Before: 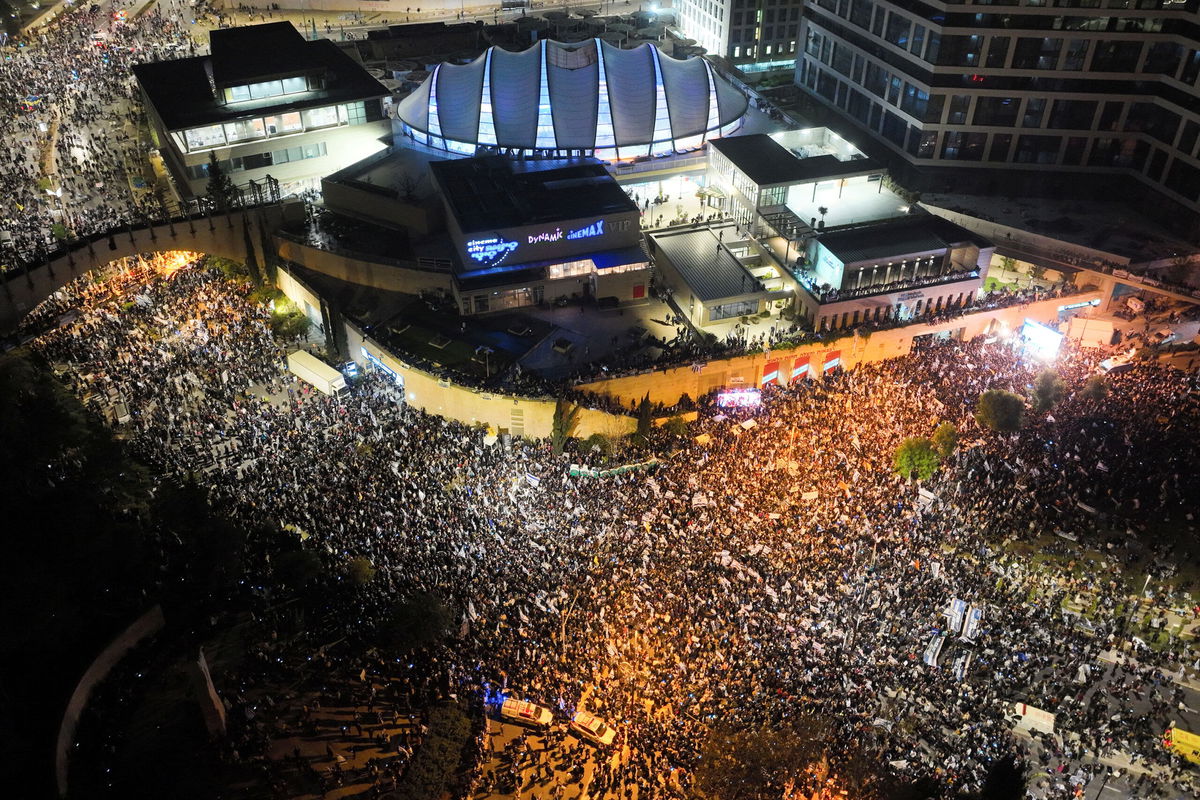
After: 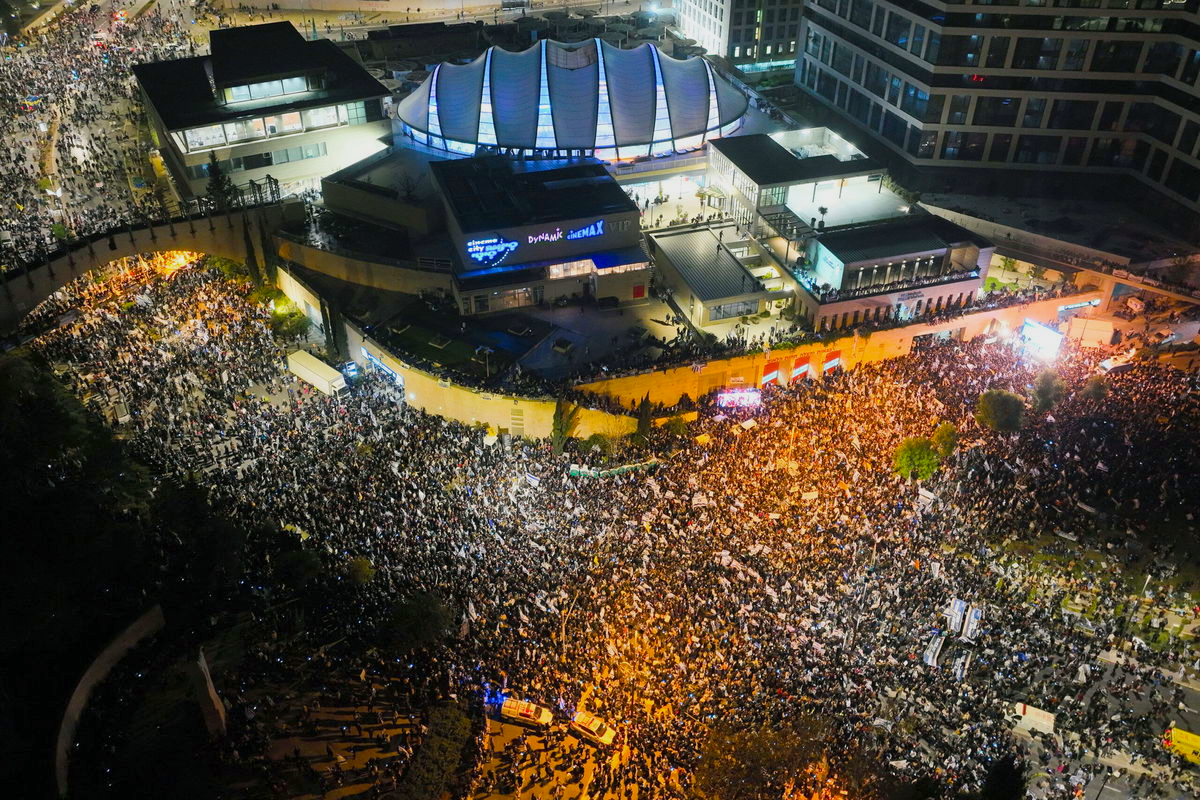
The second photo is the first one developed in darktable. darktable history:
color balance rgb: shadows lift › luminance -7.28%, shadows lift › chroma 2.295%, shadows lift › hue 163.96°, perceptual saturation grading › global saturation 24.872%, contrast -10.449%
